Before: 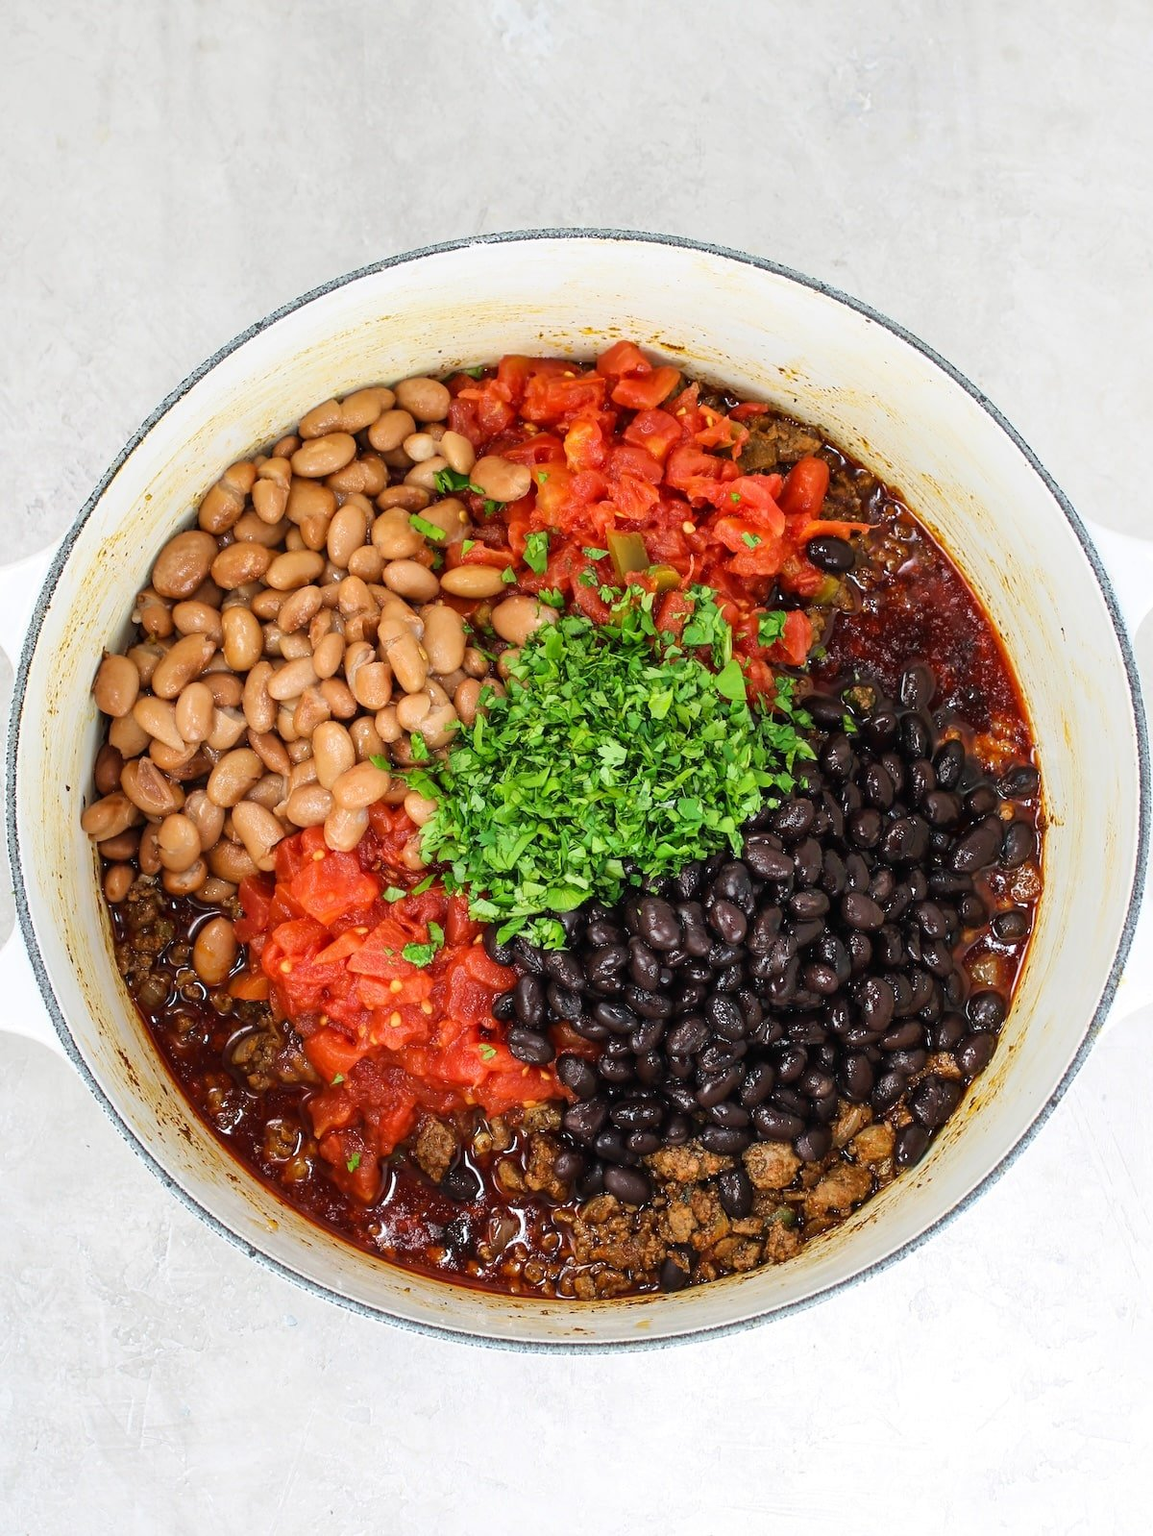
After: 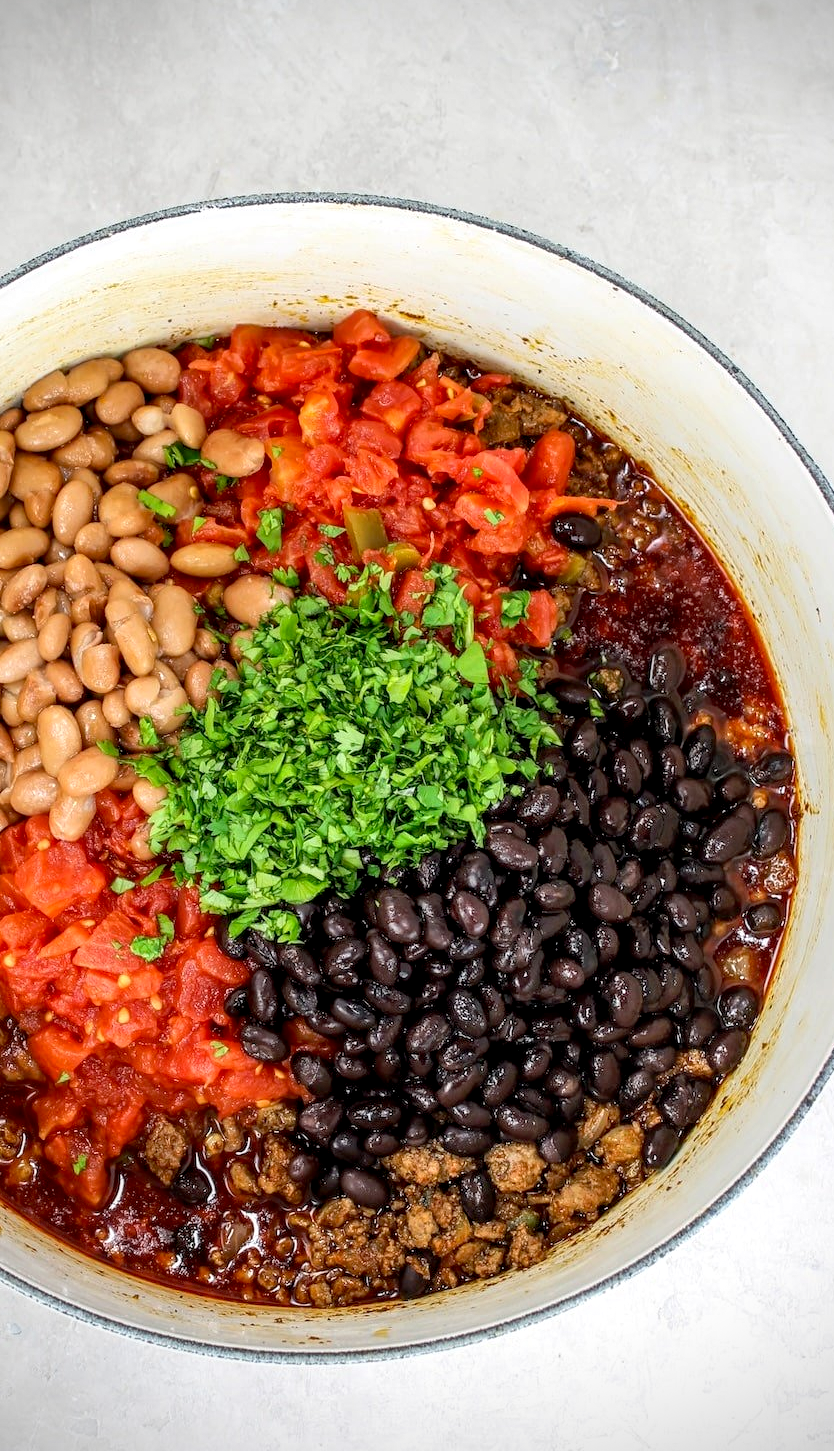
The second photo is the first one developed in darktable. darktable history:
exposure: black level correction 0.007, exposure 0.093 EV, compensate highlight preservation false
vignetting: dithering 8-bit output, unbound false
crop and rotate: left 24.034%, top 2.838%, right 6.406%, bottom 6.299%
local contrast: on, module defaults
